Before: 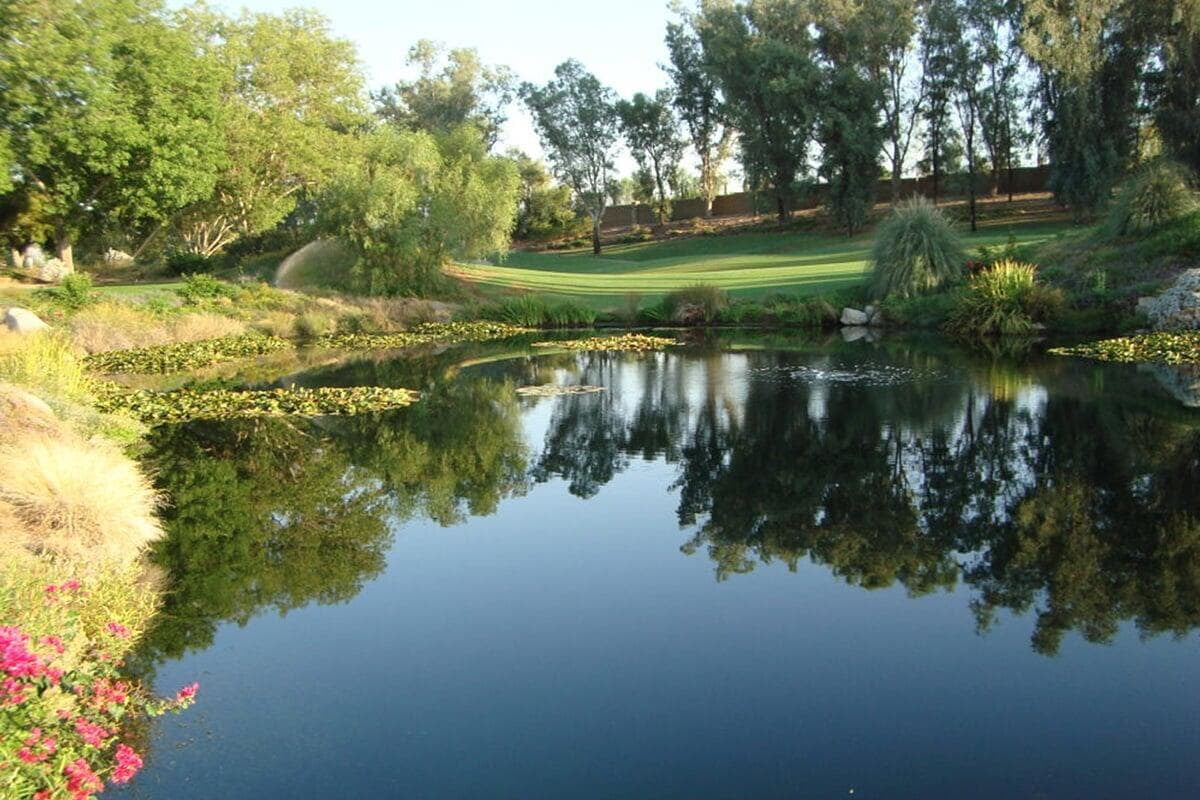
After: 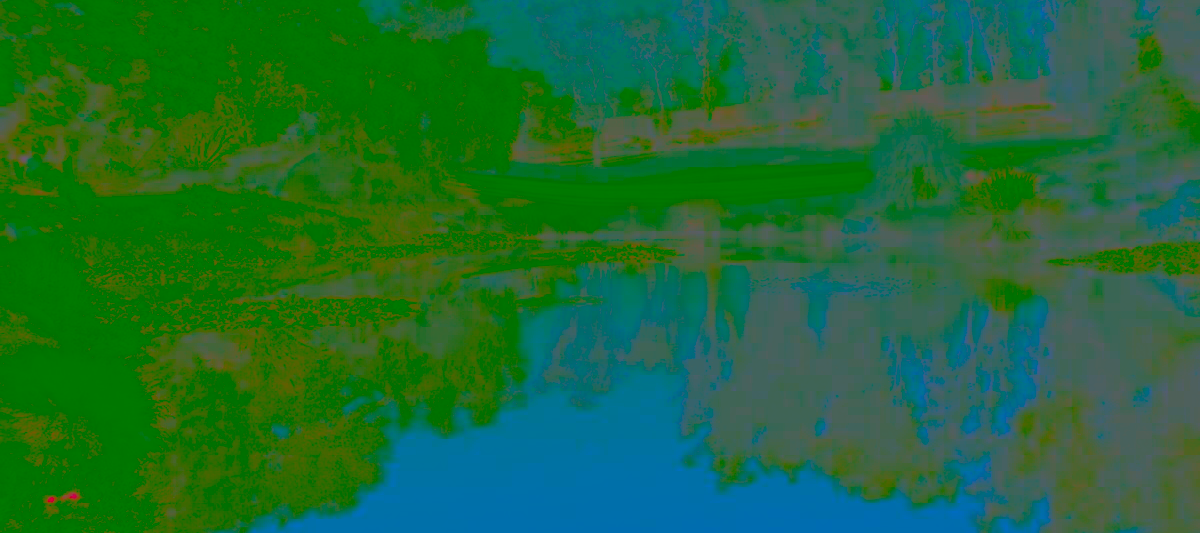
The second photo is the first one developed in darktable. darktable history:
exposure: black level correction 0, exposure 0.7 EV, compensate exposure bias true, compensate highlight preservation false
tone equalizer: -8 EV -0.417 EV, -7 EV -0.389 EV, -6 EV -0.333 EV, -5 EV -0.222 EV, -3 EV 0.222 EV, -2 EV 0.333 EV, -1 EV 0.389 EV, +0 EV 0.417 EV, edges refinement/feathering 500, mask exposure compensation -1.57 EV, preserve details no
crop: top 11.166%, bottom 22.168%
base curve: curves: ch0 [(0, 0) (0.472, 0.508) (1, 1)]
color balance: mode lift, gamma, gain (sRGB), lift [0.997, 0.979, 1.021, 1.011], gamma [1, 1.084, 0.916, 0.998], gain [1, 0.87, 1.13, 1.101], contrast 4.55%, contrast fulcrum 38.24%, output saturation 104.09%
contrast brightness saturation: contrast -0.99, brightness -0.17, saturation 0.75
